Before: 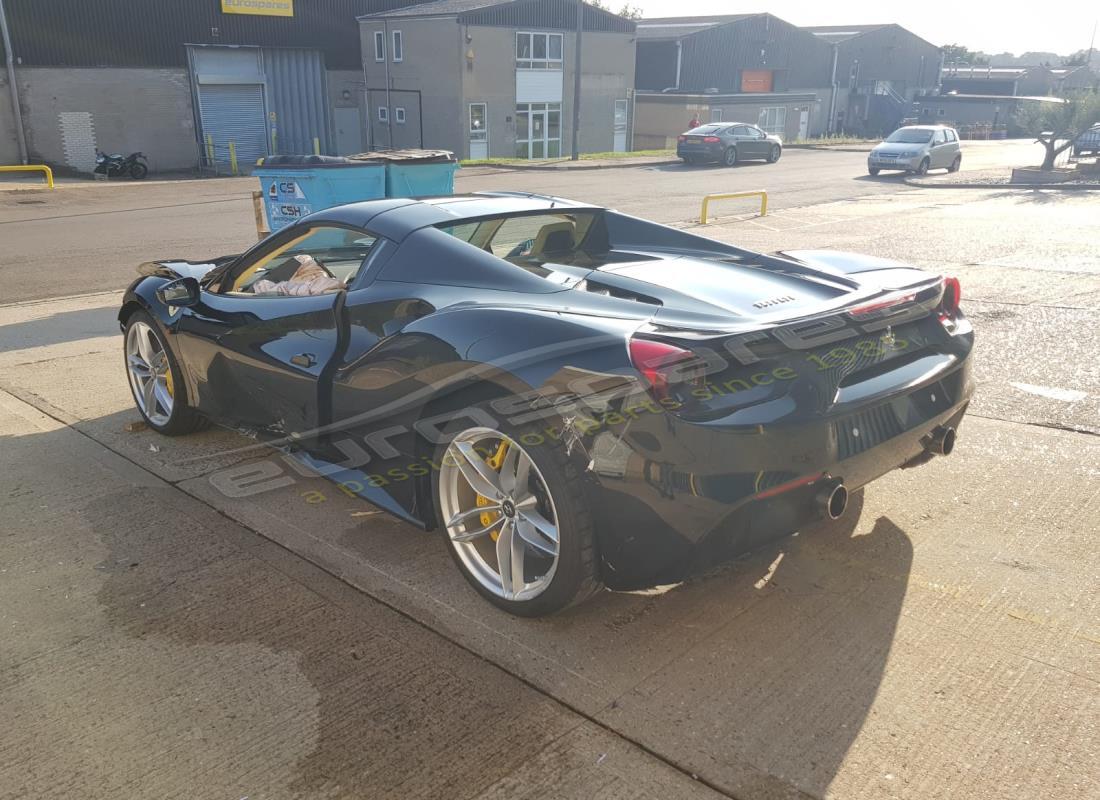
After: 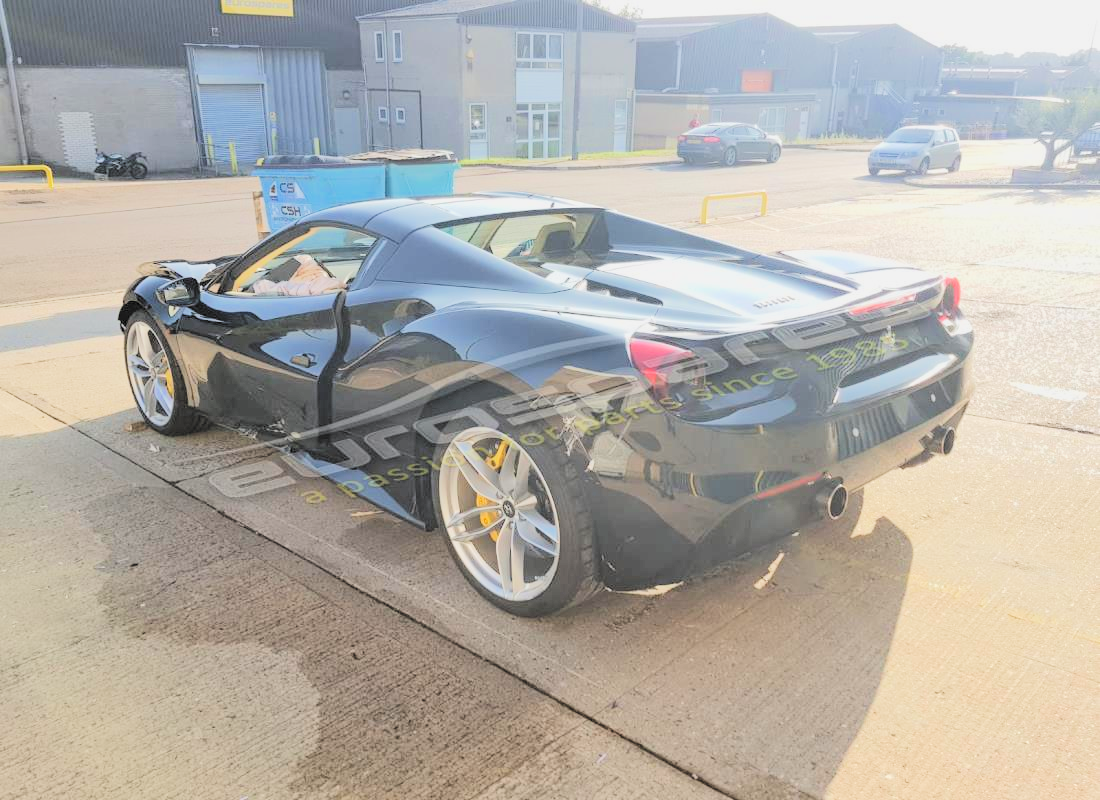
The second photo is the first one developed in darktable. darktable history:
filmic rgb: black relative exposure -5.14 EV, white relative exposure 3.18 EV, threshold 3.01 EV, hardness 3.46, contrast 1.196, highlights saturation mix -49.48%, color science v6 (2022), enable highlight reconstruction true
tone equalizer: -7 EV 0.142 EV, -6 EV 0.636 EV, -5 EV 1.15 EV, -4 EV 1.3 EV, -3 EV 1.17 EV, -2 EV 0.6 EV, -1 EV 0.149 EV, edges refinement/feathering 500, mask exposure compensation -1.57 EV, preserve details no
